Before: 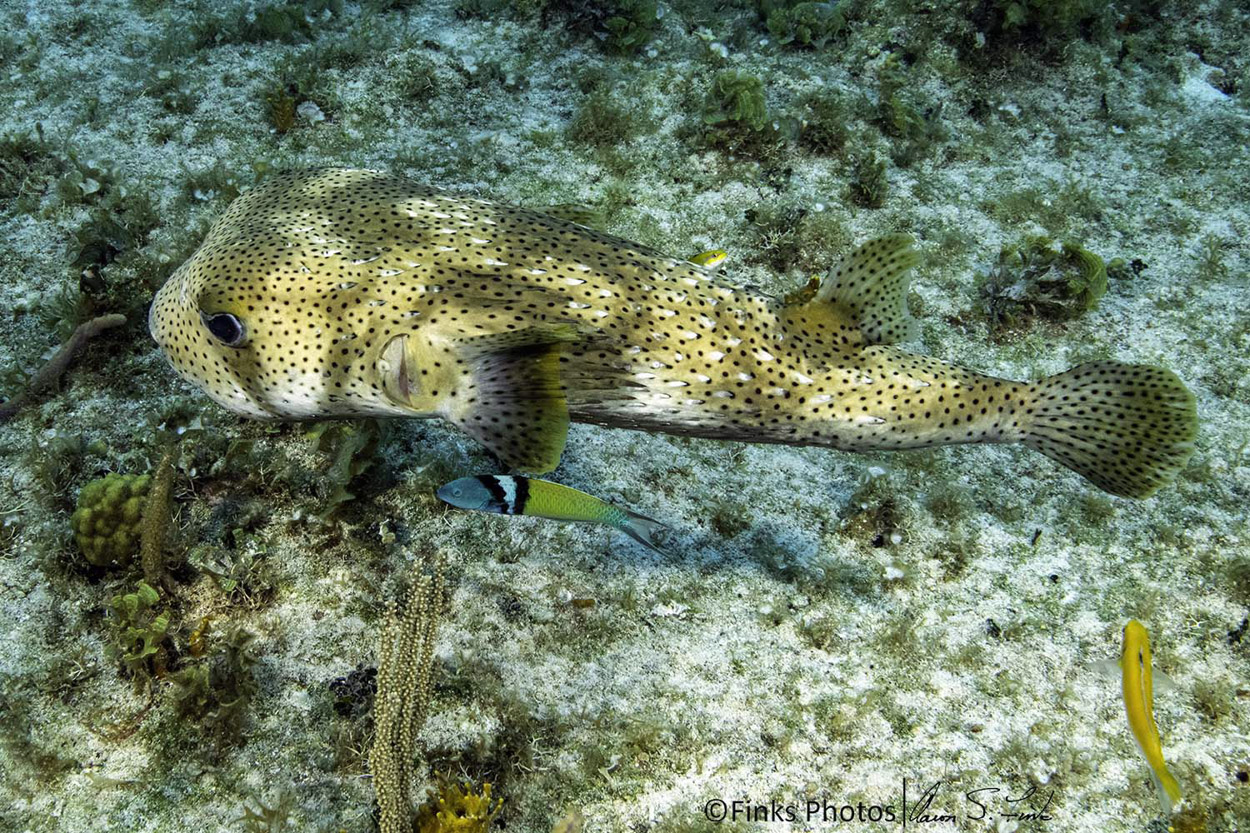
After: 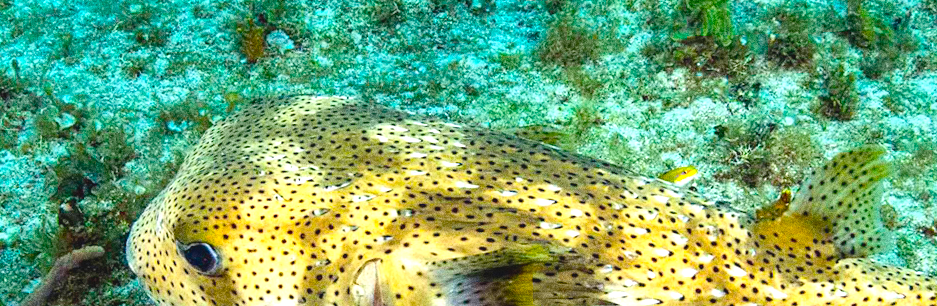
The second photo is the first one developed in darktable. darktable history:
rotate and perspective: rotation -1.32°, lens shift (horizontal) -0.031, crop left 0.015, crop right 0.985, crop top 0.047, crop bottom 0.982
exposure: black level correction -0.005, exposure 0.622 EV, compensate highlight preservation false
grain: coarseness 0.09 ISO, strength 40%
color balance rgb: linear chroma grading › global chroma 8.33%, perceptual saturation grading › global saturation 18.52%, global vibrance 7.87%
crop: left 0.579%, top 7.627%, right 23.167%, bottom 54.275%
